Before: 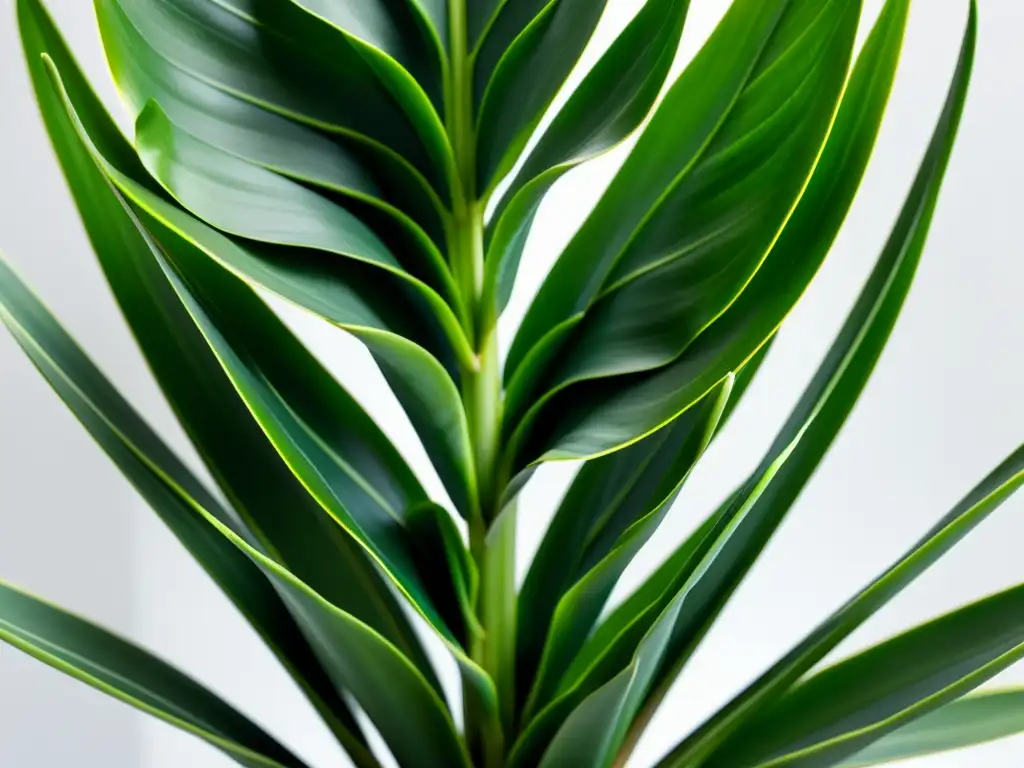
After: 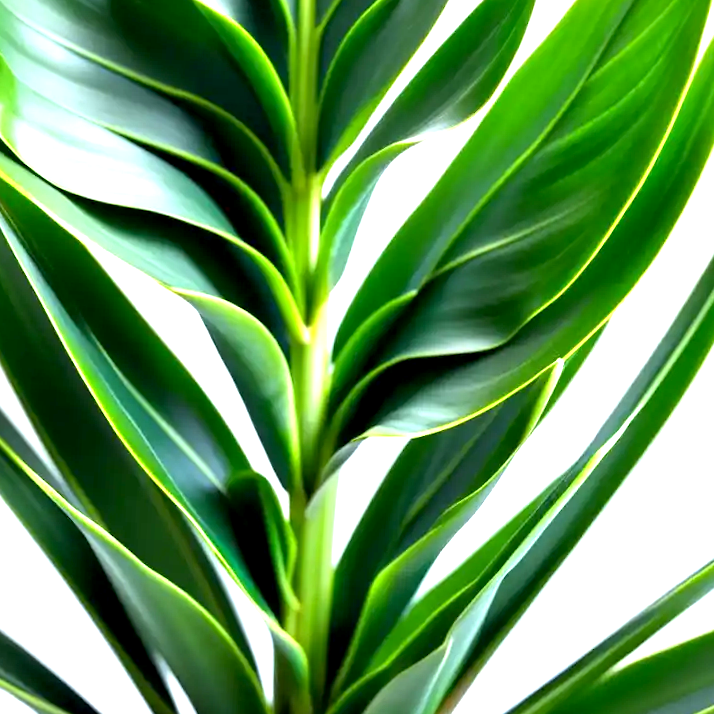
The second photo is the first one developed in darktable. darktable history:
exposure: black level correction 0.001, exposure 1.3 EV, compensate highlight preservation false
white balance: red 0.984, blue 1.059
crop and rotate: angle -3.27°, left 14.277%, top 0.028%, right 10.766%, bottom 0.028%
